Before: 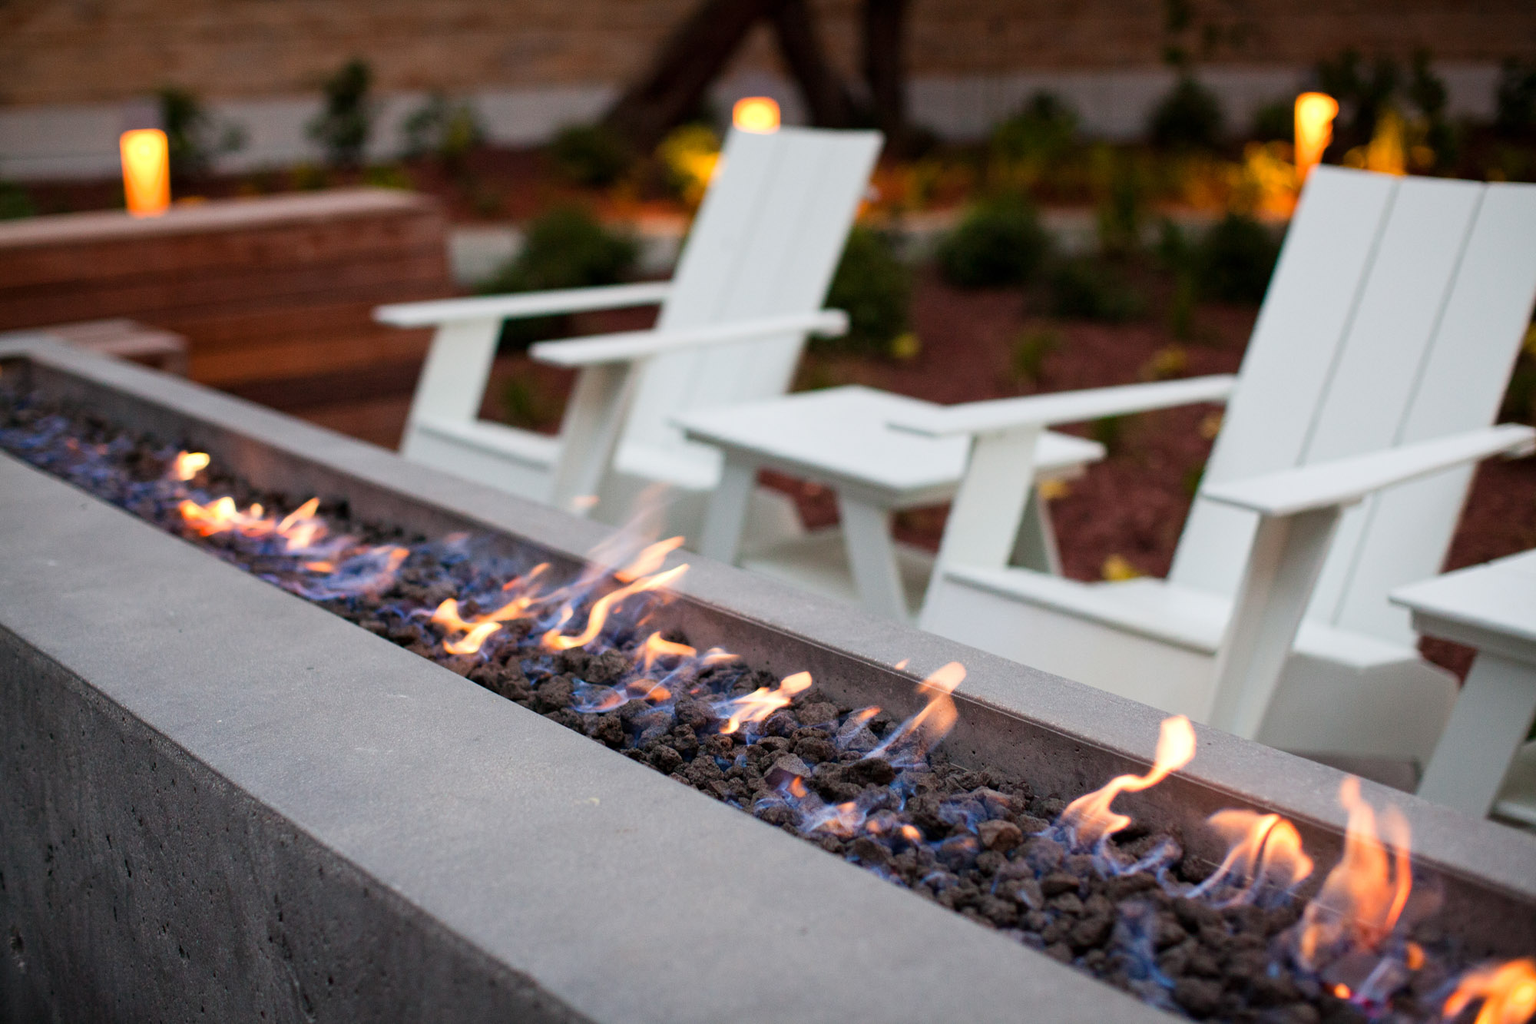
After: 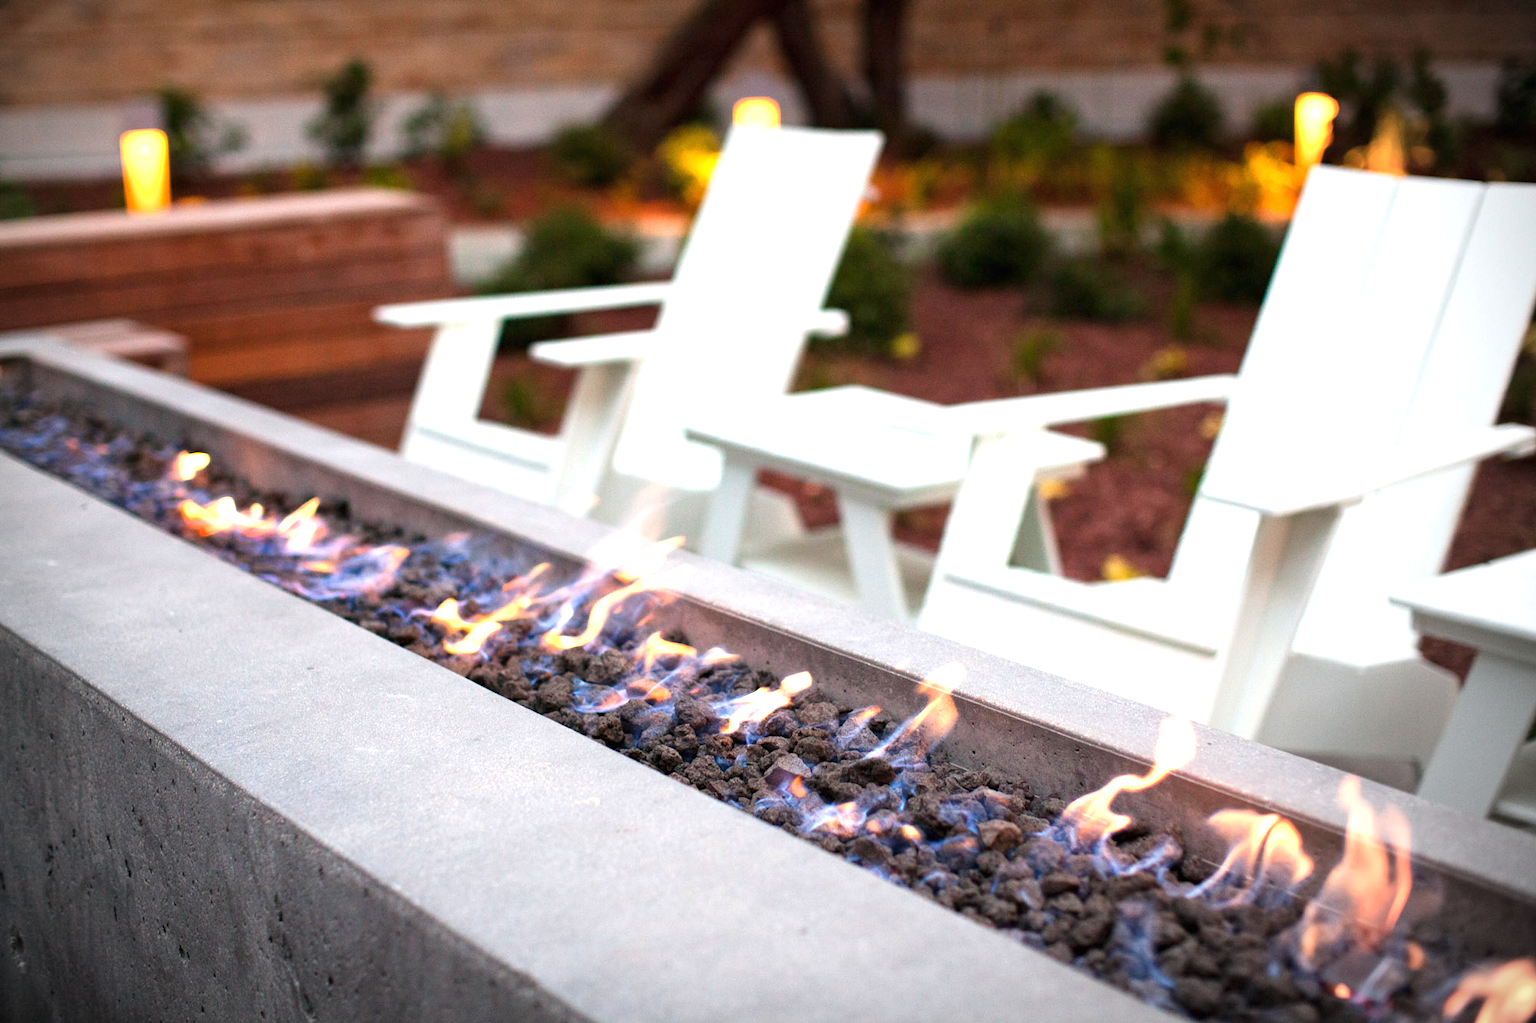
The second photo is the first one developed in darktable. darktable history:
exposure: black level correction 0, exposure 1.122 EV, compensate exposure bias true, compensate highlight preservation false
vignetting: center (-0.068, -0.312)
